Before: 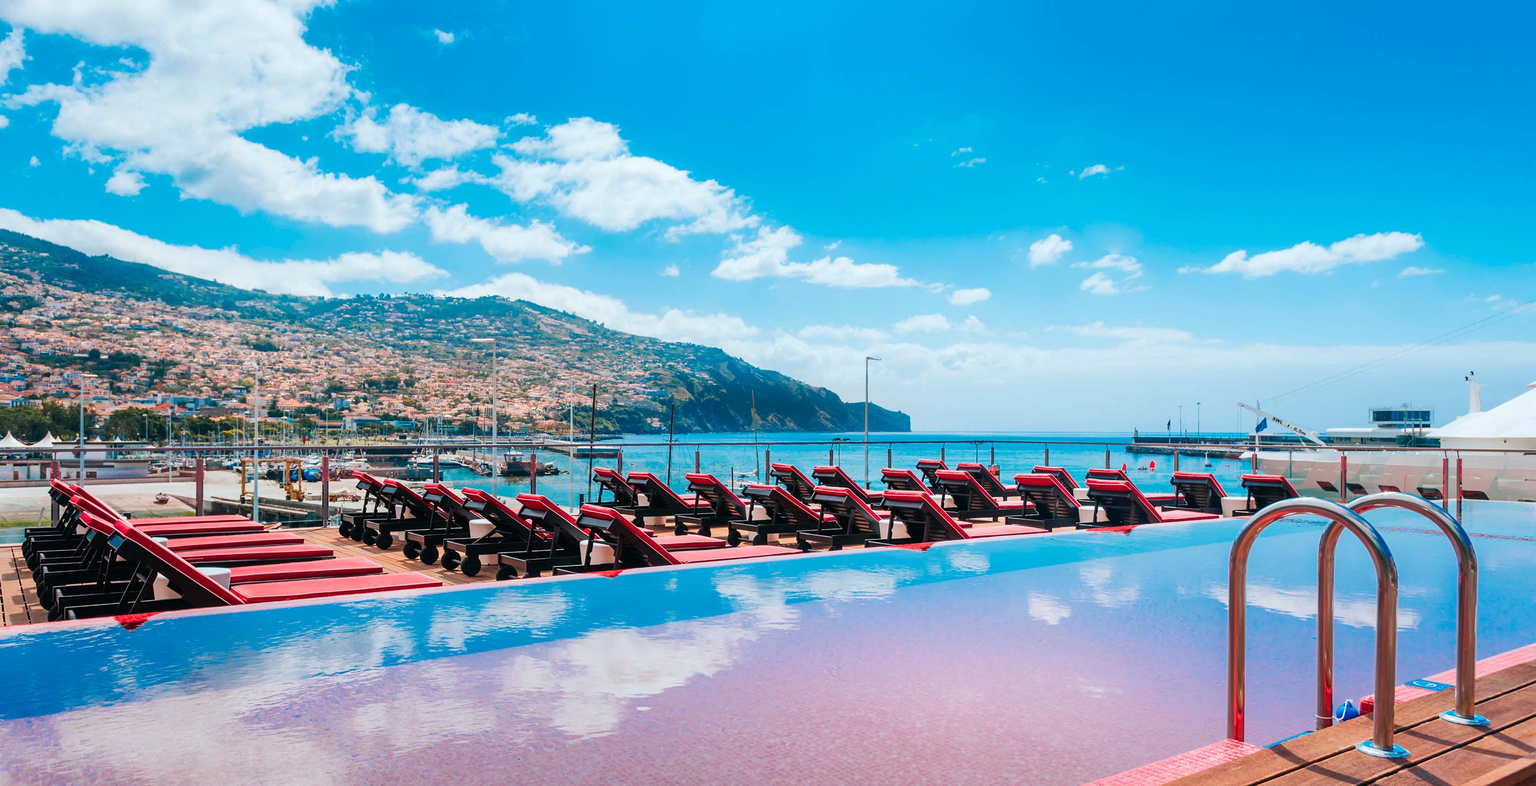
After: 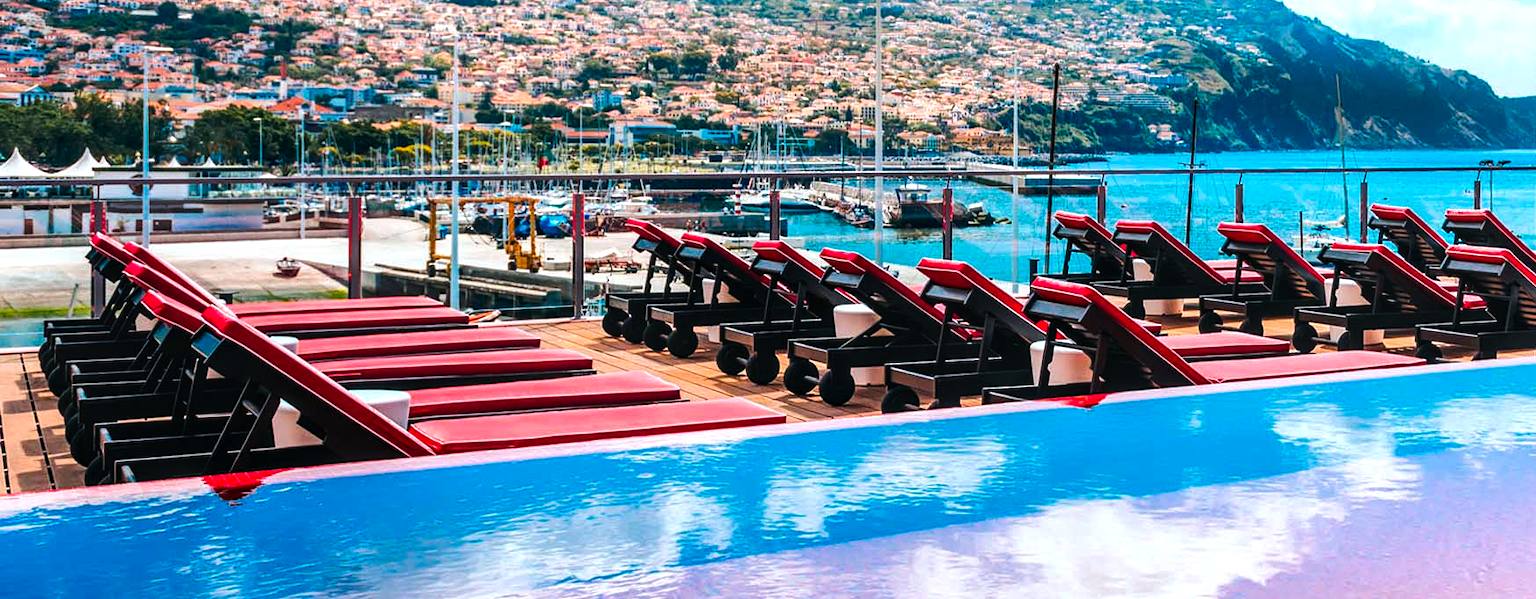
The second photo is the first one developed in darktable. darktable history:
crop: top 44.308%, right 43.715%, bottom 12.742%
tone equalizer: edges refinement/feathering 500, mask exposure compensation -1.57 EV, preserve details no
local contrast: on, module defaults
color balance rgb: power › chroma 0.474%, power › hue 215.16°, perceptual saturation grading › global saturation 30.765%, perceptual brilliance grading › highlights 17.109%, perceptual brilliance grading › mid-tones 30.644%, perceptual brilliance grading › shadows -30.998%
